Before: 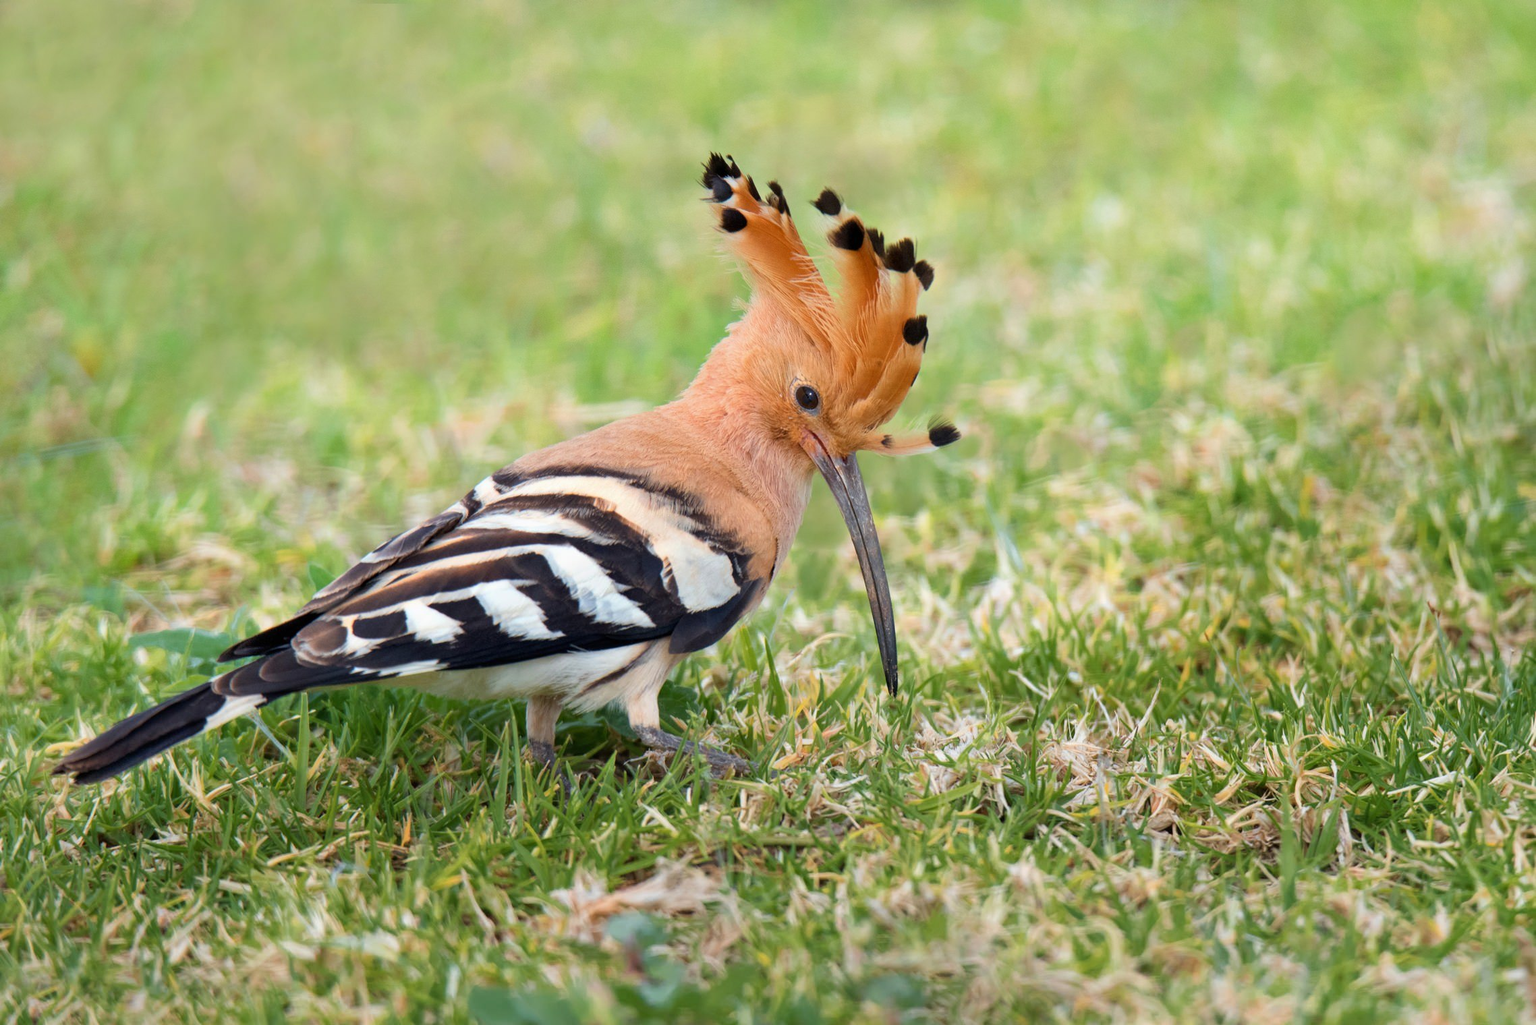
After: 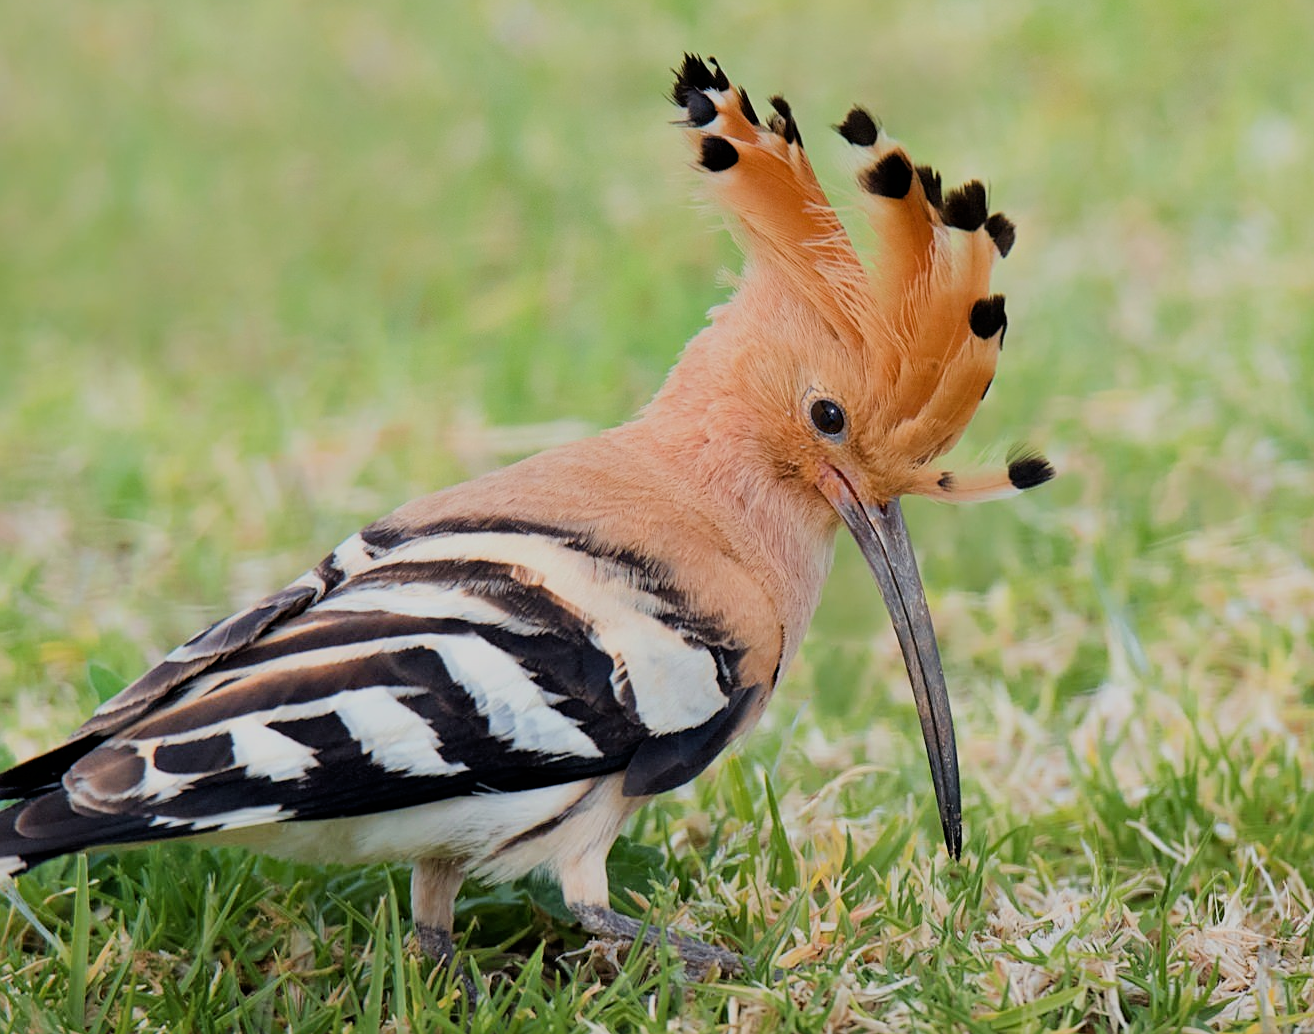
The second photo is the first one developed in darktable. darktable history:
sharpen: on, module defaults
filmic rgb: black relative exposure -7.65 EV, white relative exposure 4.56 EV, hardness 3.61
crop: left 16.236%, top 11.435%, right 26.04%, bottom 20.518%
